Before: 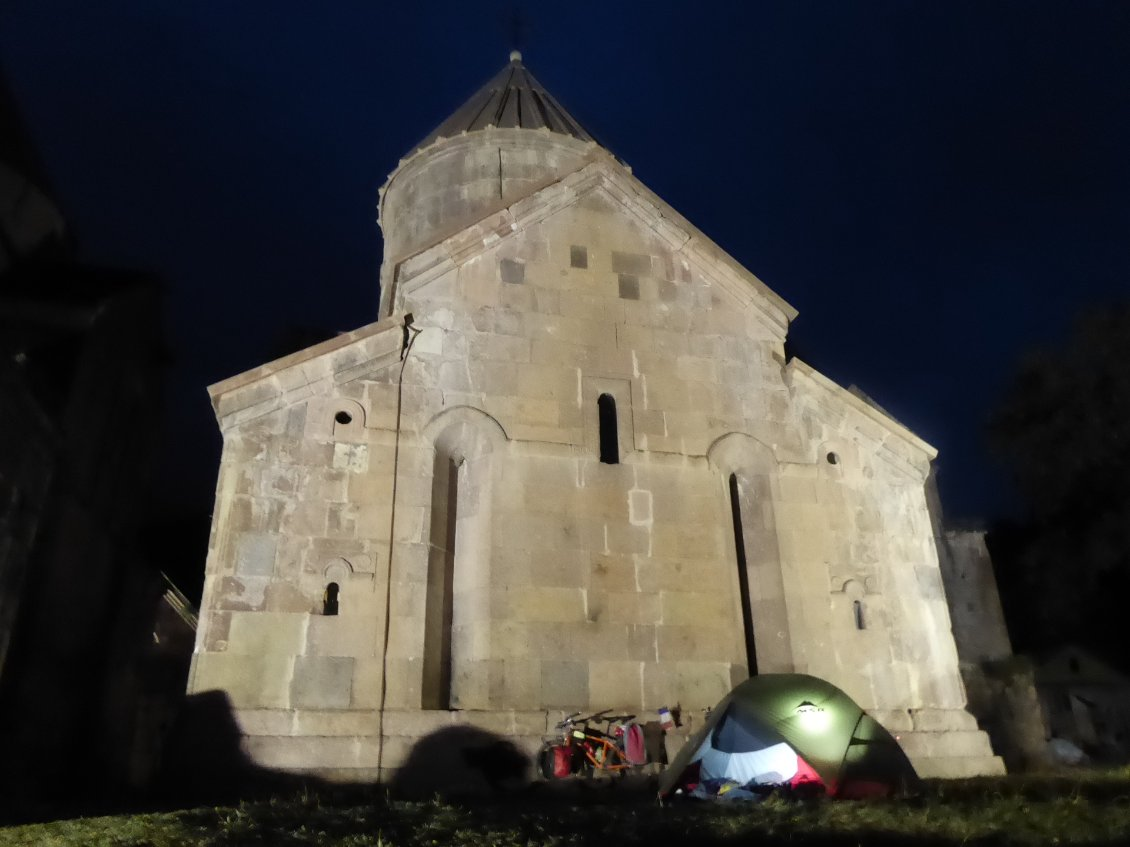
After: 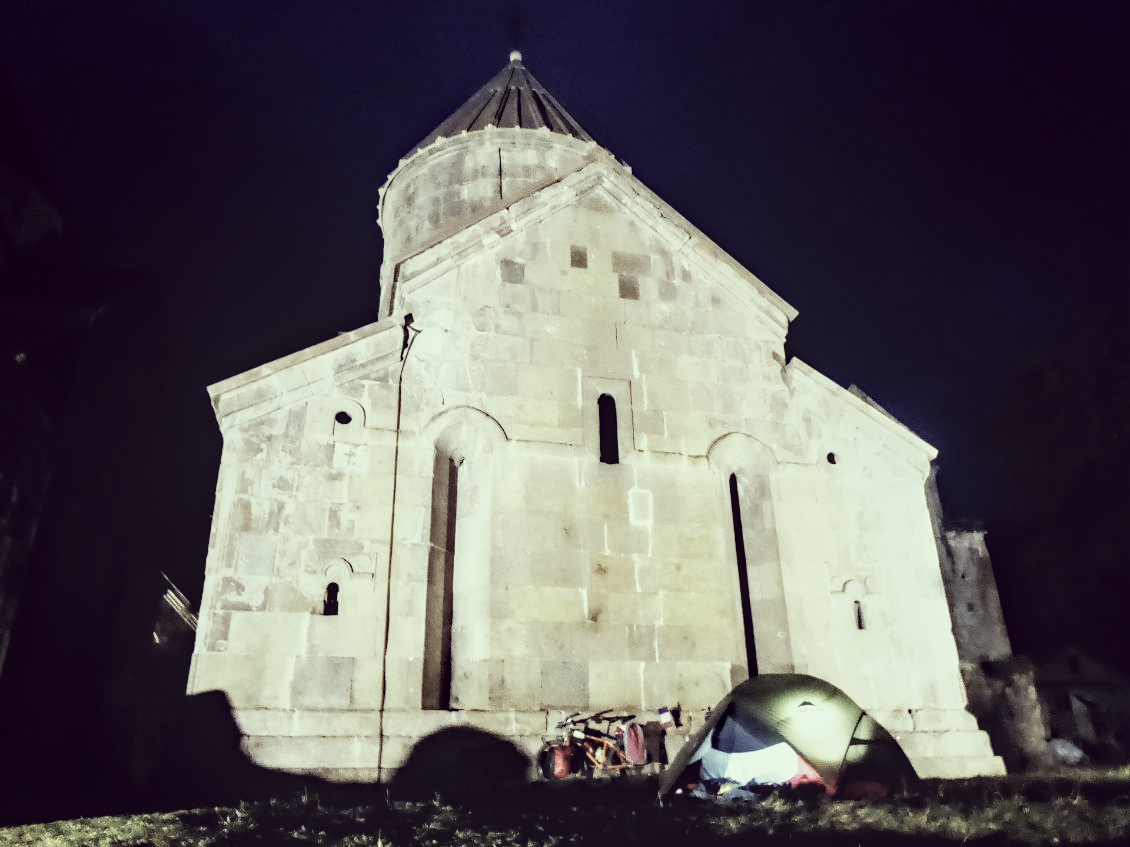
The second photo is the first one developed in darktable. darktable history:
haze removal: strength 0.292, distance 0.252, compatibility mode true, adaptive false
color correction: highlights a* -20.82, highlights b* 19.99, shadows a* 19.61, shadows b* -20.69, saturation 0.377
exposure: exposure 0.693 EV, compensate exposure bias true, compensate highlight preservation false
base curve: curves: ch0 [(0, 0) (0.007, 0.004) (0.027, 0.03) (0.046, 0.07) (0.207, 0.54) (0.442, 0.872) (0.673, 0.972) (1, 1)], preserve colors none
local contrast: on, module defaults
